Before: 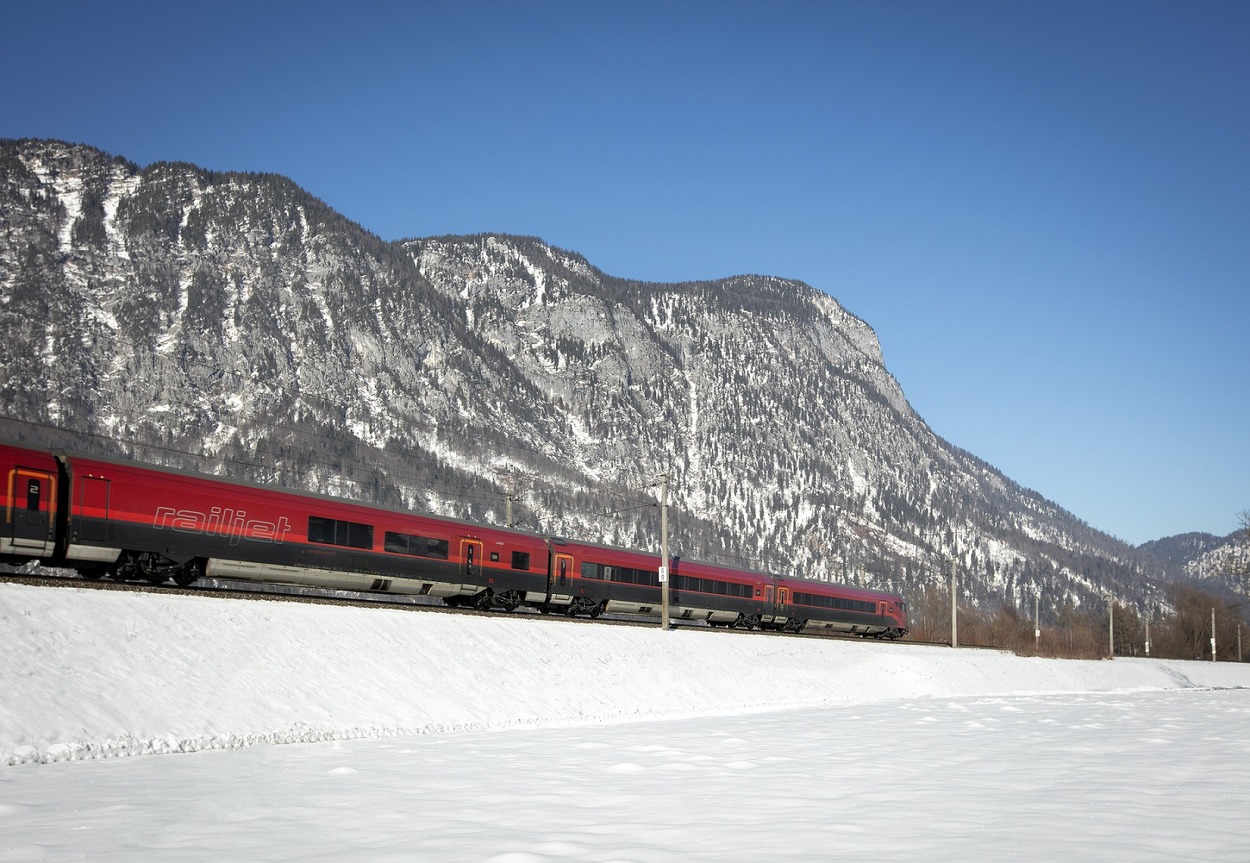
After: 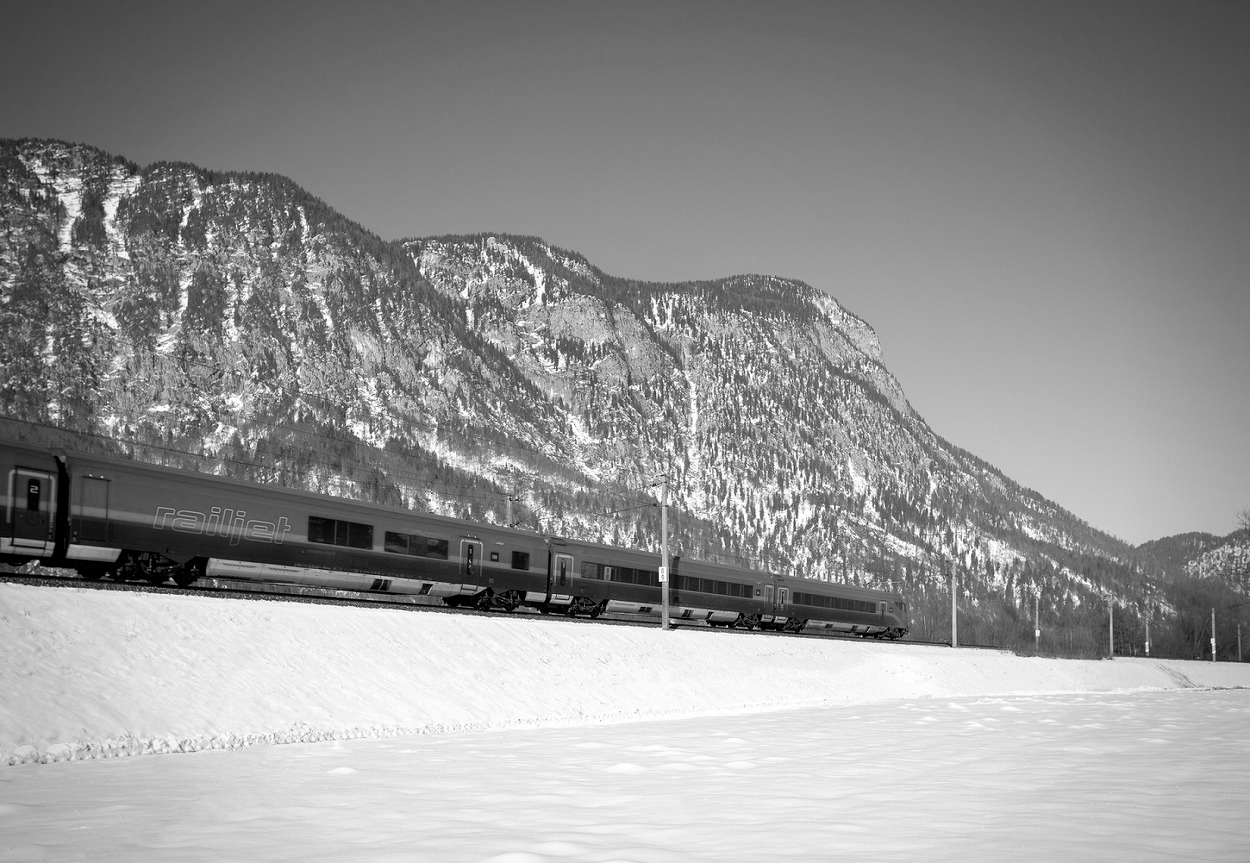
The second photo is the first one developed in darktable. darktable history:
vignetting: fall-off radius 60.92%
monochrome: on, module defaults
